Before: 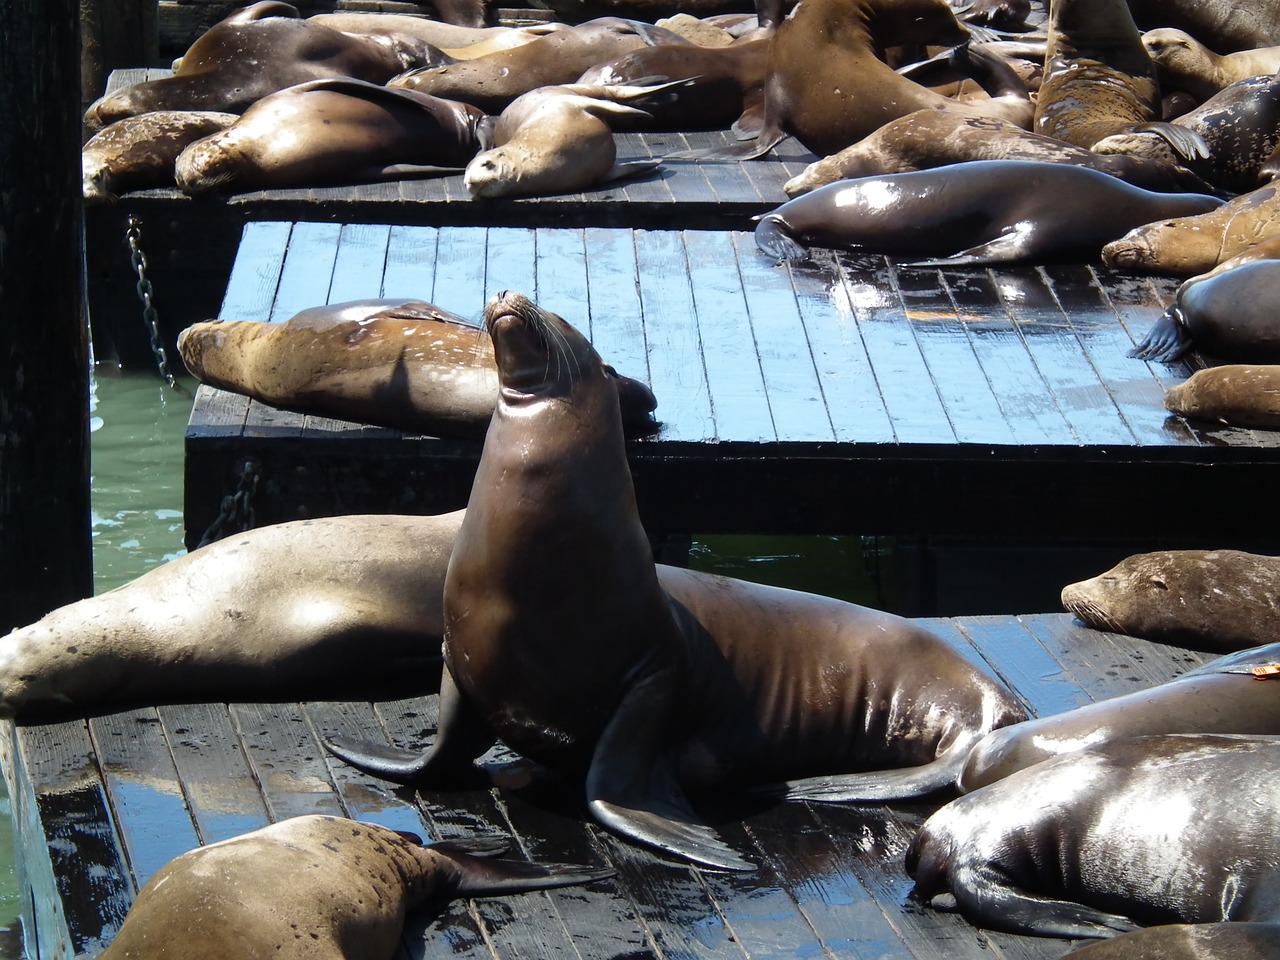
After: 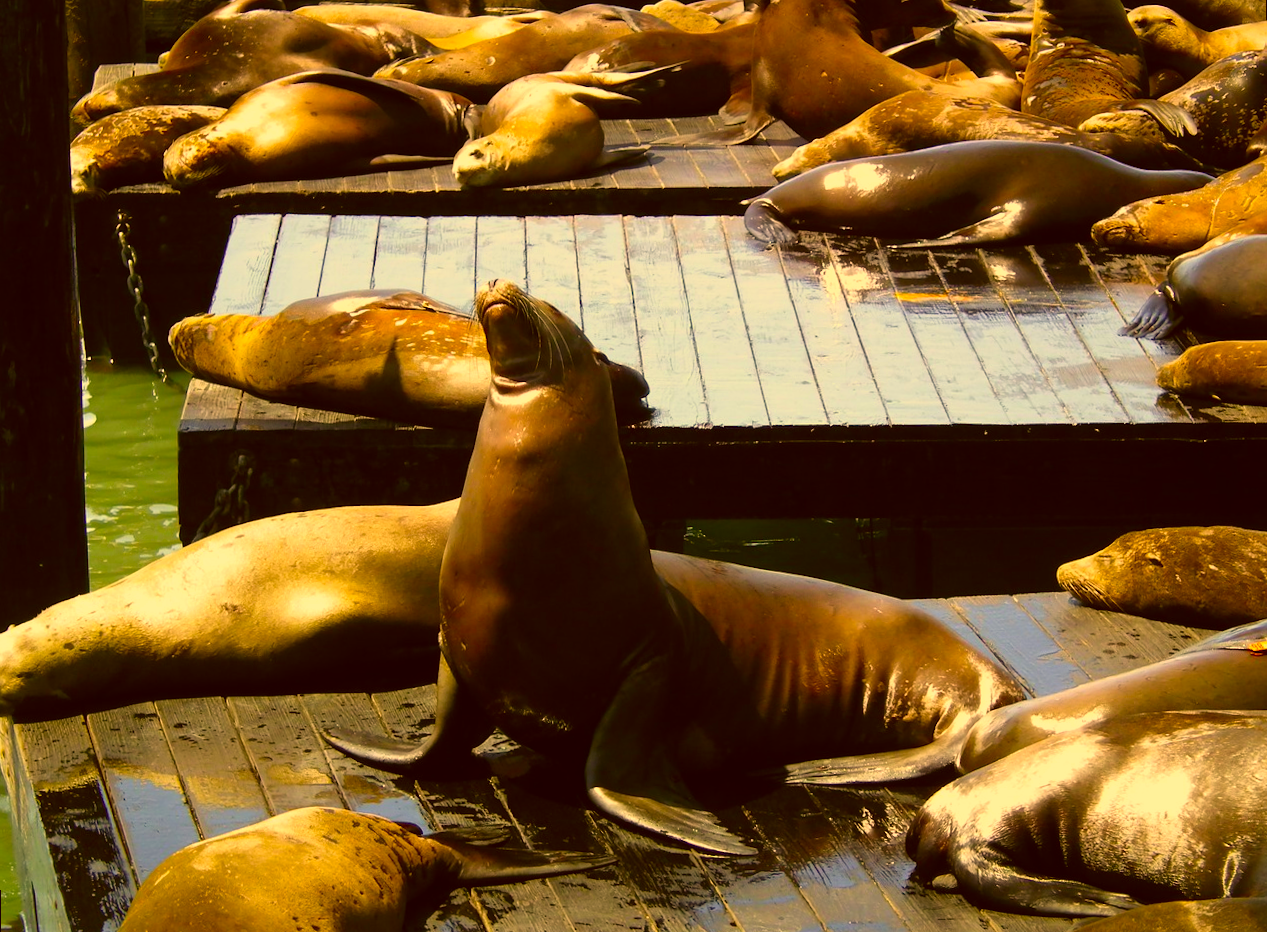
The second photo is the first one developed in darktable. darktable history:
rotate and perspective: rotation -1°, crop left 0.011, crop right 0.989, crop top 0.025, crop bottom 0.975
color correction: highlights a* 10.44, highlights b* 30.04, shadows a* 2.73, shadows b* 17.51, saturation 1.72
white balance: emerald 1
